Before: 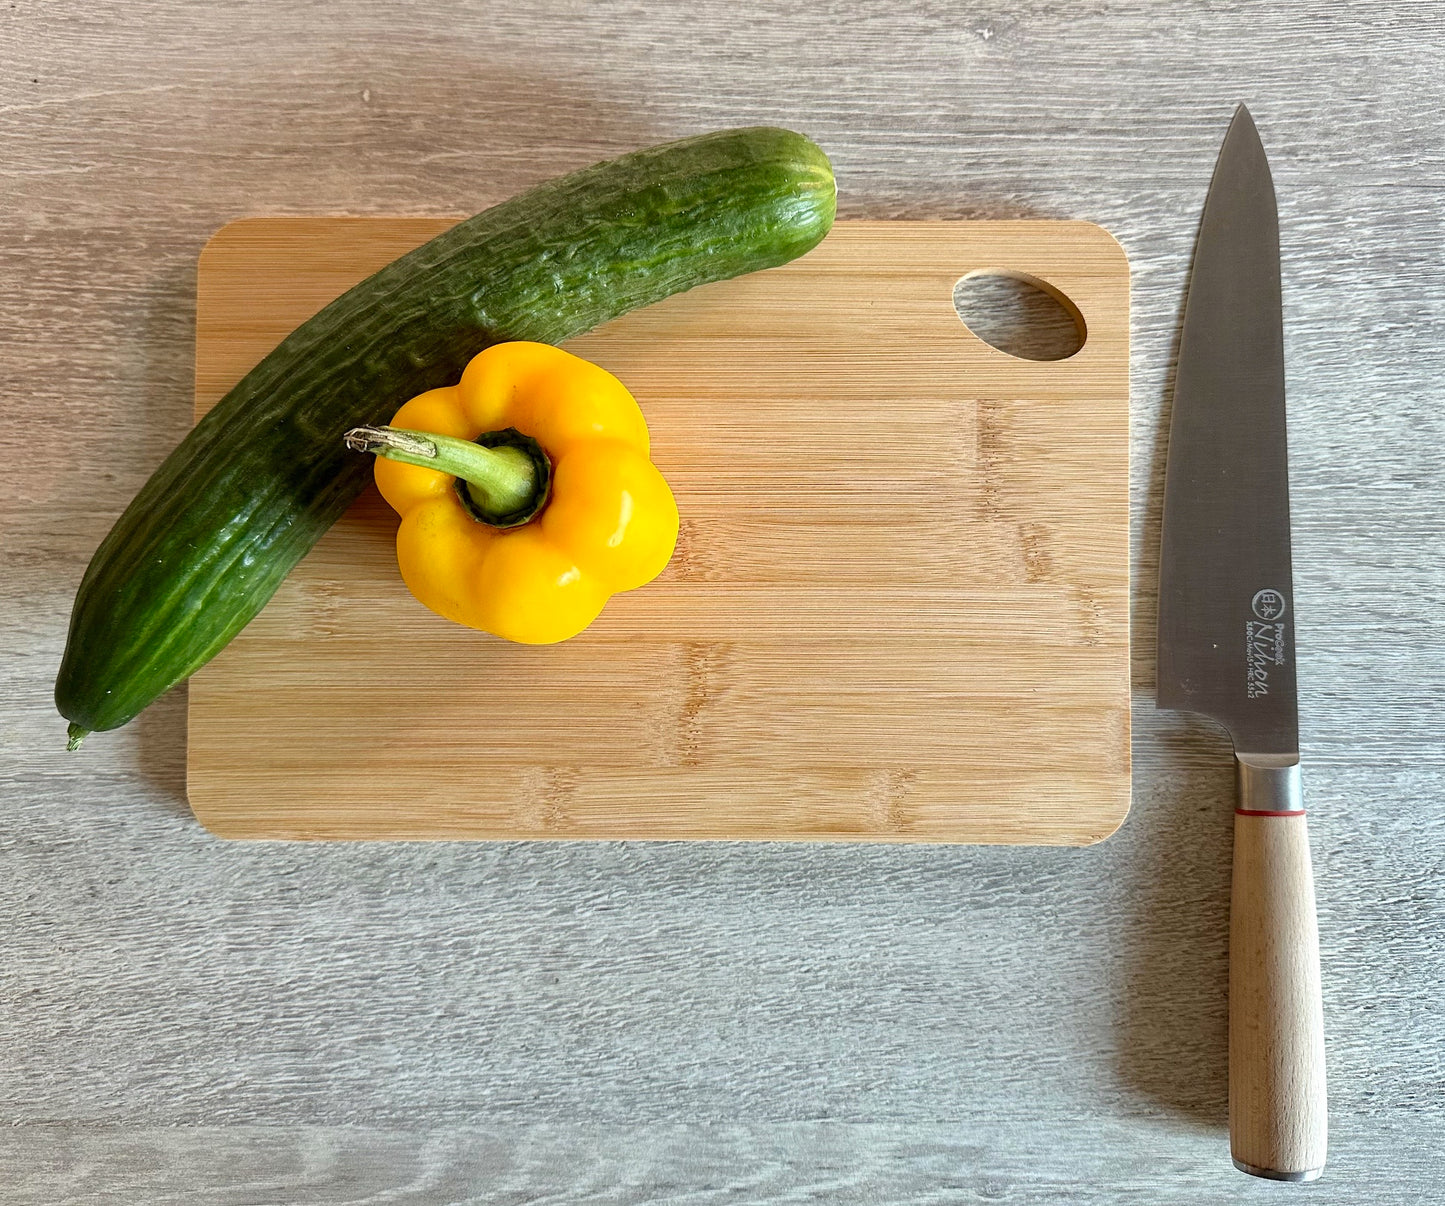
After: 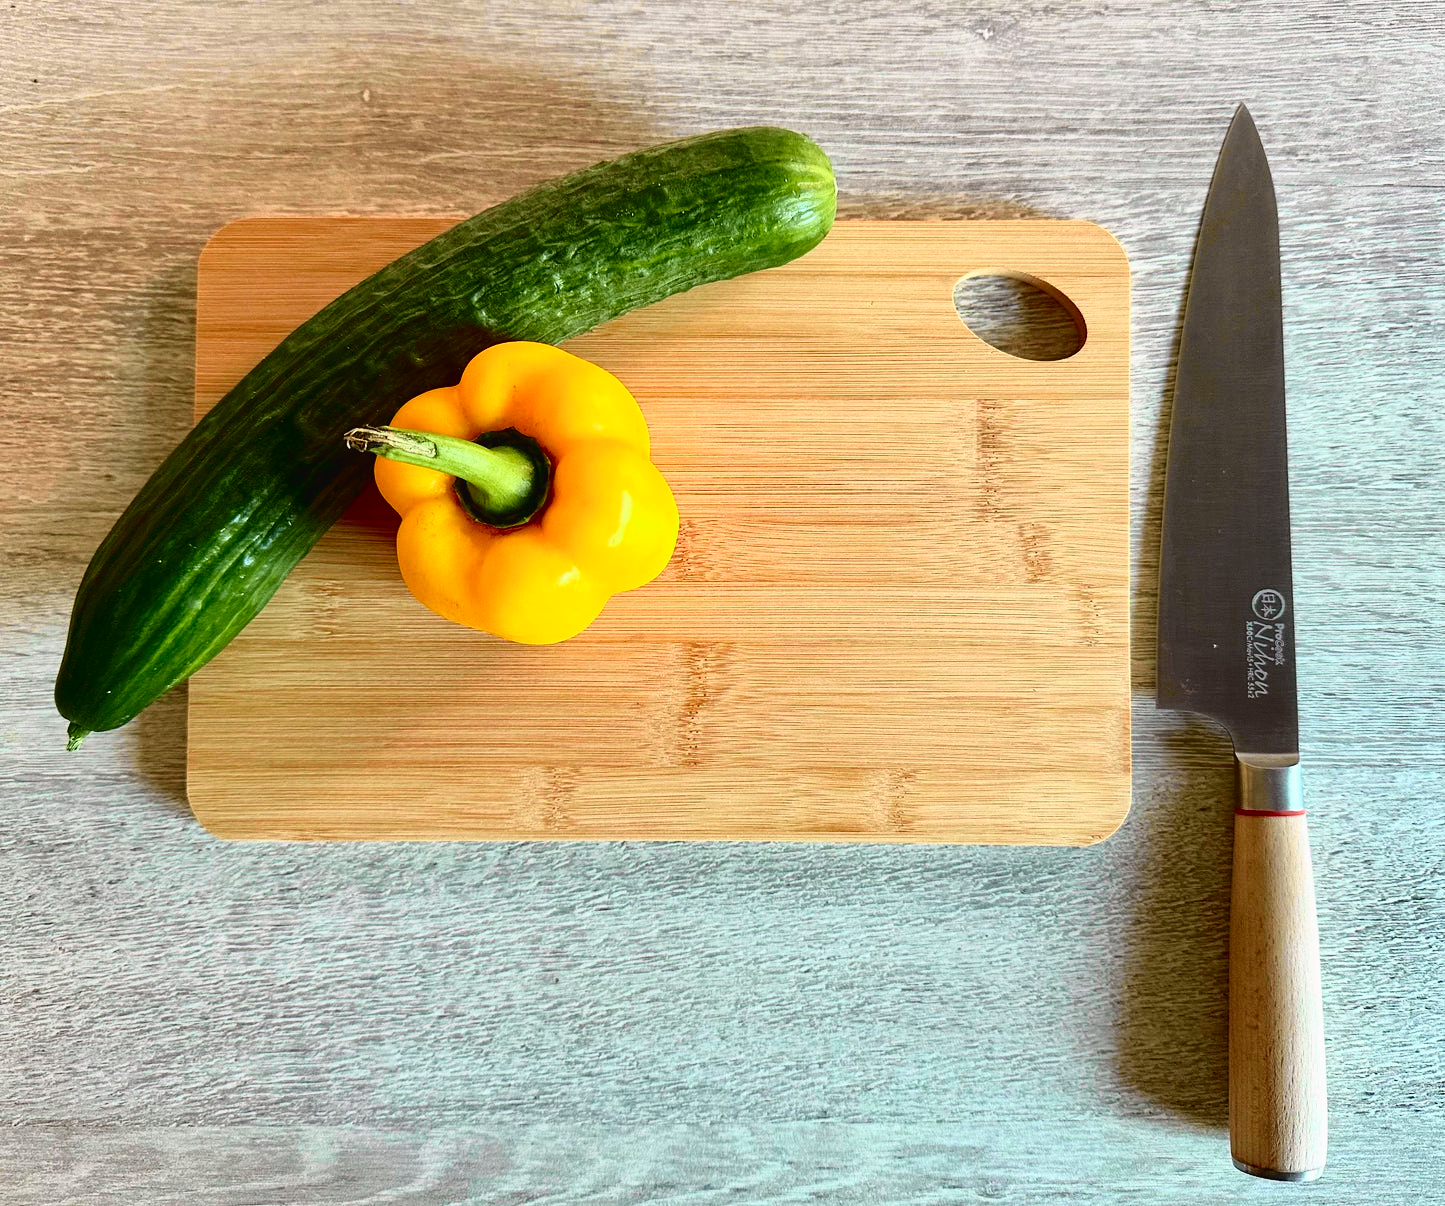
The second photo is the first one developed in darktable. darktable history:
tone curve: curves: ch0 [(0, 0.023) (0.137, 0.069) (0.249, 0.163) (0.487, 0.491) (0.778, 0.858) (0.896, 0.94) (1, 0.988)]; ch1 [(0, 0) (0.396, 0.369) (0.483, 0.459) (0.498, 0.5) (0.515, 0.517) (0.562, 0.6) (0.611, 0.667) (0.692, 0.744) (0.798, 0.863) (1, 1)]; ch2 [(0, 0) (0.426, 0.398) (0.483, 0.481) (0.503, 0.503) (0.526, 0.527) (0.549, 0.59) (0.62, 0.666) (0.705, 0.755) (0.985, 0.966)], color space Lab, independent channels
